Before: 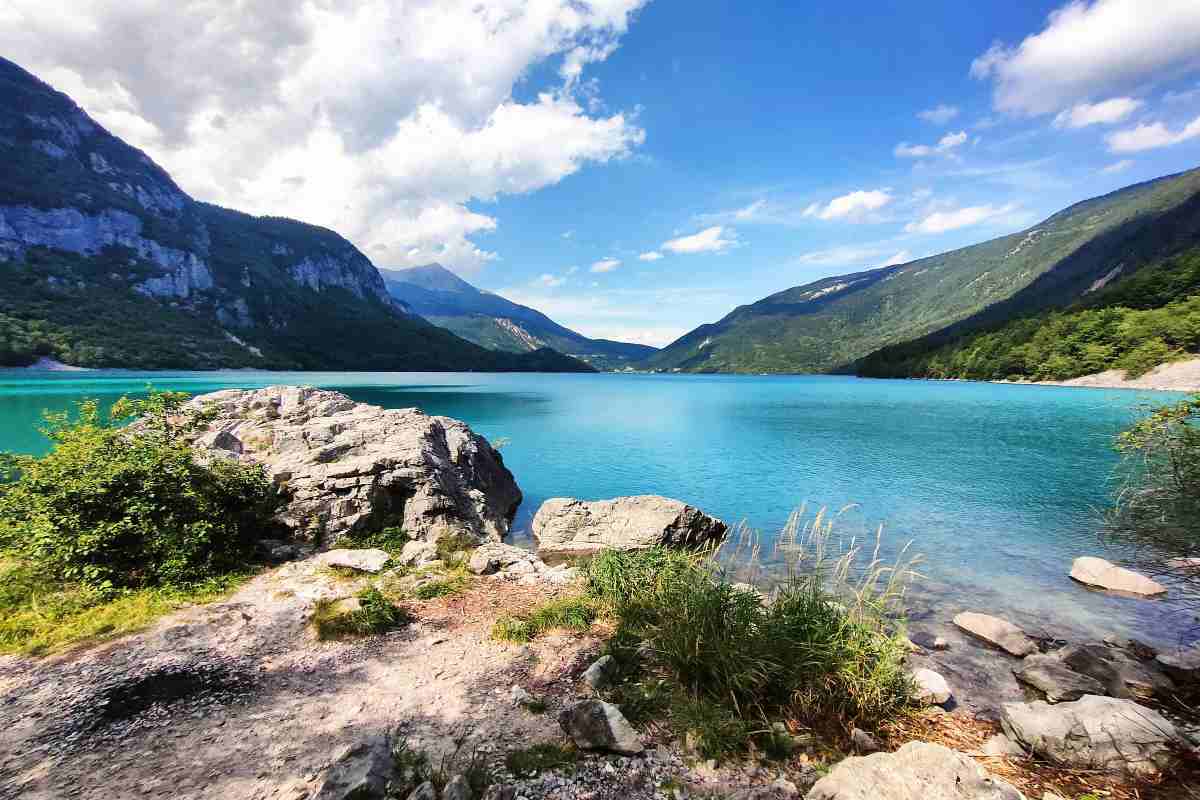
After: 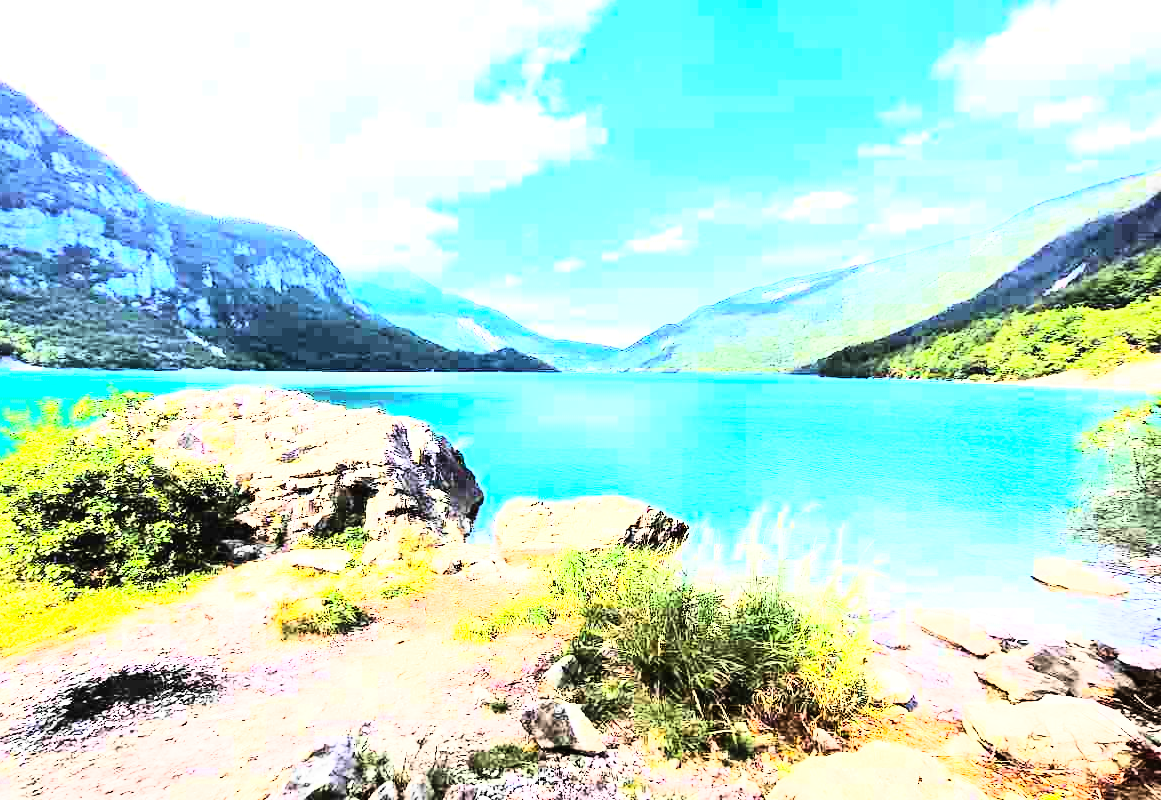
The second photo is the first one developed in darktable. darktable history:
rgb curve: curves: ch0 [(0, 0) (0.21, 0.15) (0.24, 0.21) (0.5, 0.75) (0.75, 0.96) (0.89, 0.99) (1, 1)]; ch1 [(0, 0.02) (0.21, 0.13) (0.25, 0.2) (0.5, 0.67) (0.75, 0.9) (0.89, 0.97) (1, 1)]; ch2 [(0, 0.02) (0.21, 0.13) (0.25, 0.2) (0.5, 0.67) (0.75, 0.9) (0.89, 0.97) (1, 1)], compensate middle gray true
crop and rotate: left 3.238%
contrast brightness saturation: contrast 0.2, brightness 0.15, saturation 0.14
exposure: black level correction 0, exposure 1.675 EV, compensate exposure bias true, compensate highlight preservation false
